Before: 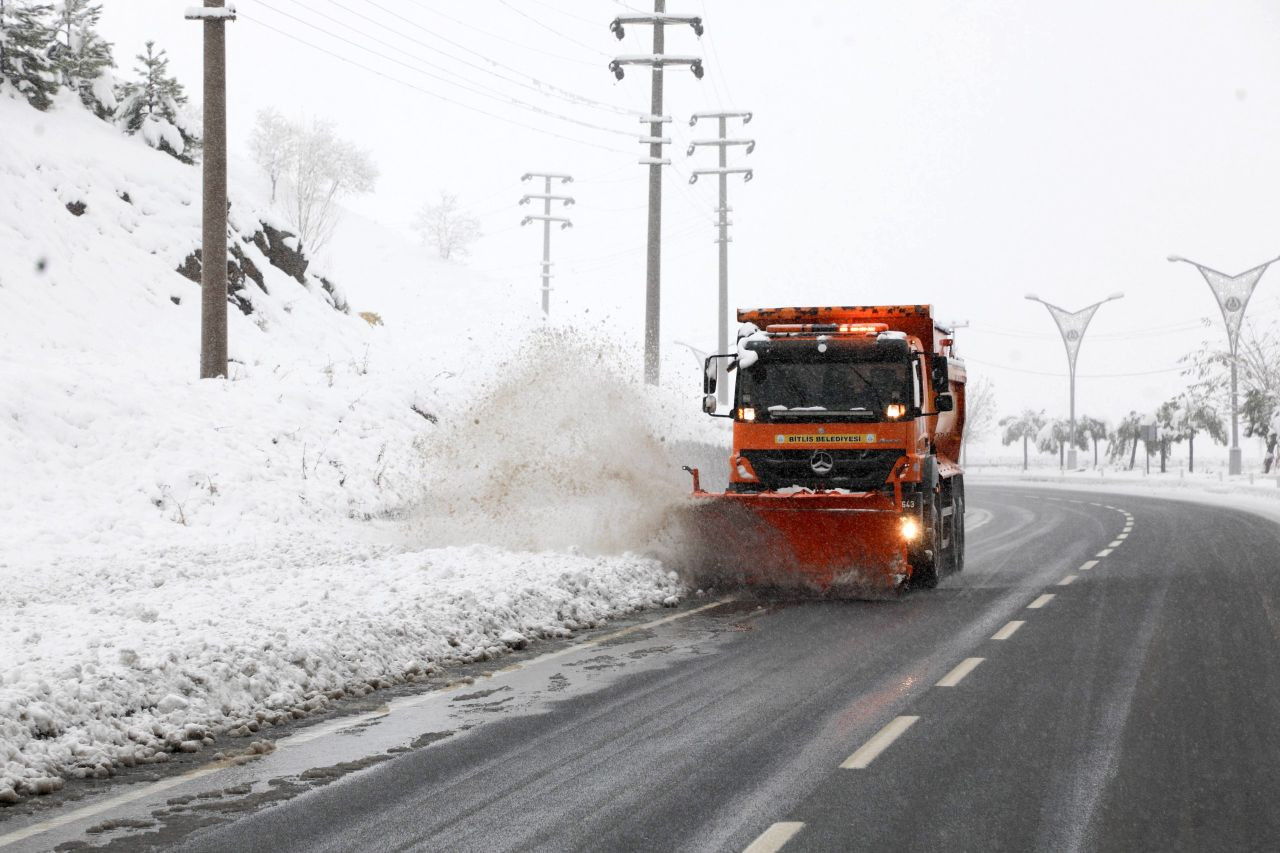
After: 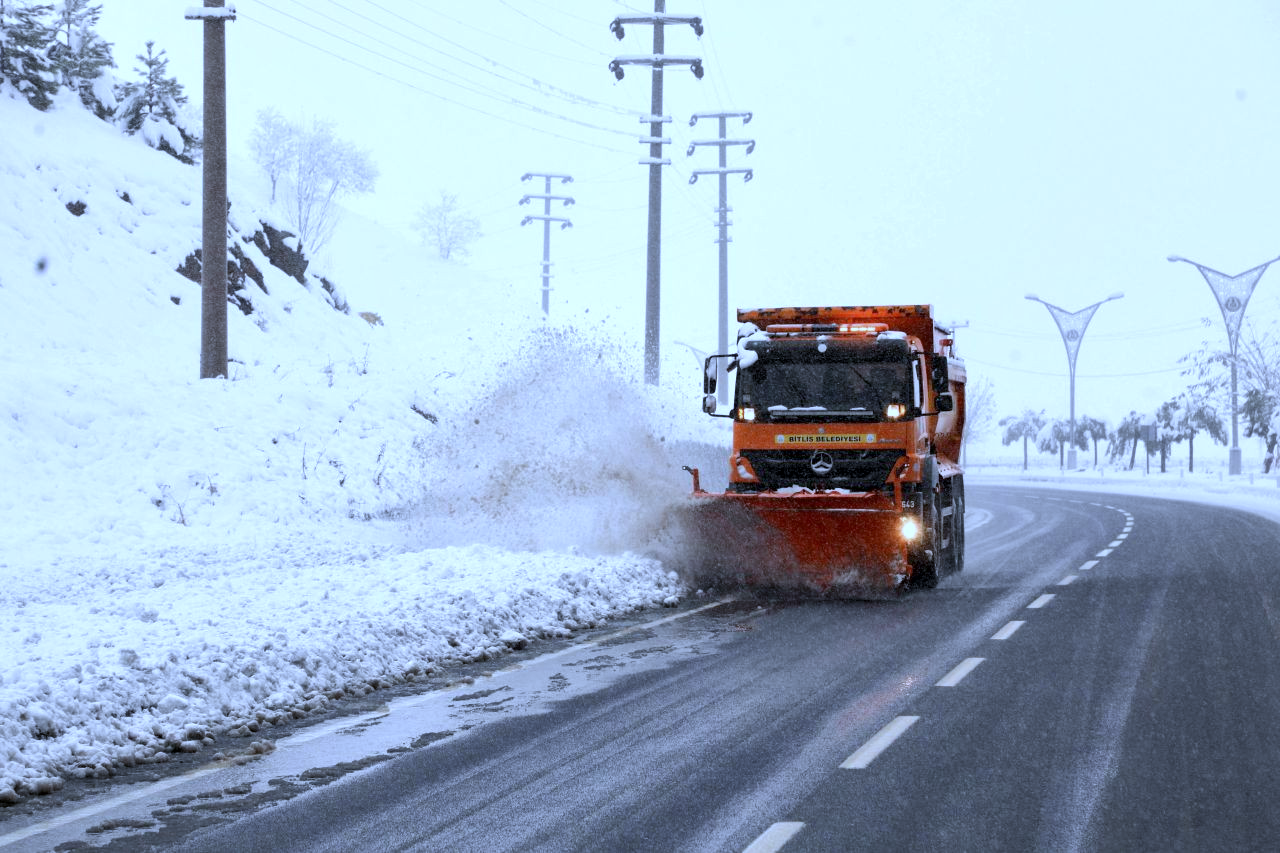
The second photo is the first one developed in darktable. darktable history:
white balance: red 0.871, blue 1.249
local contrast: mode bilateral grid, contrast 20, coarseness 50, detail 132%, midtone range 0.2
